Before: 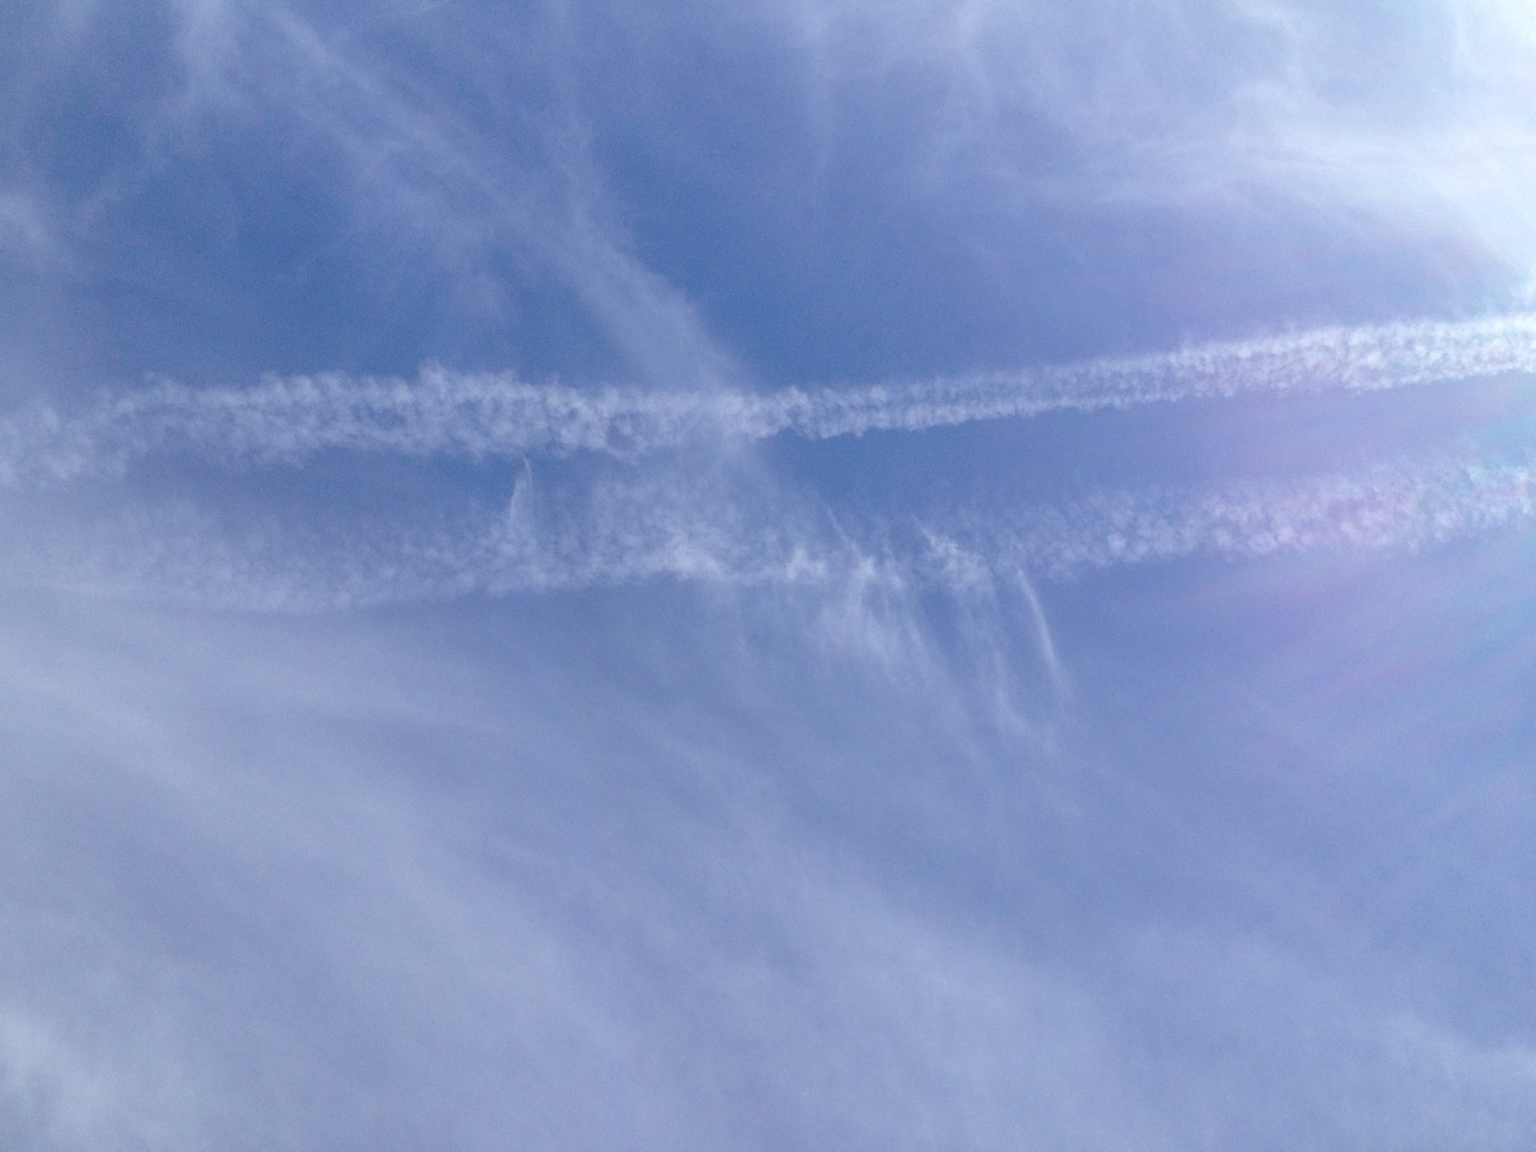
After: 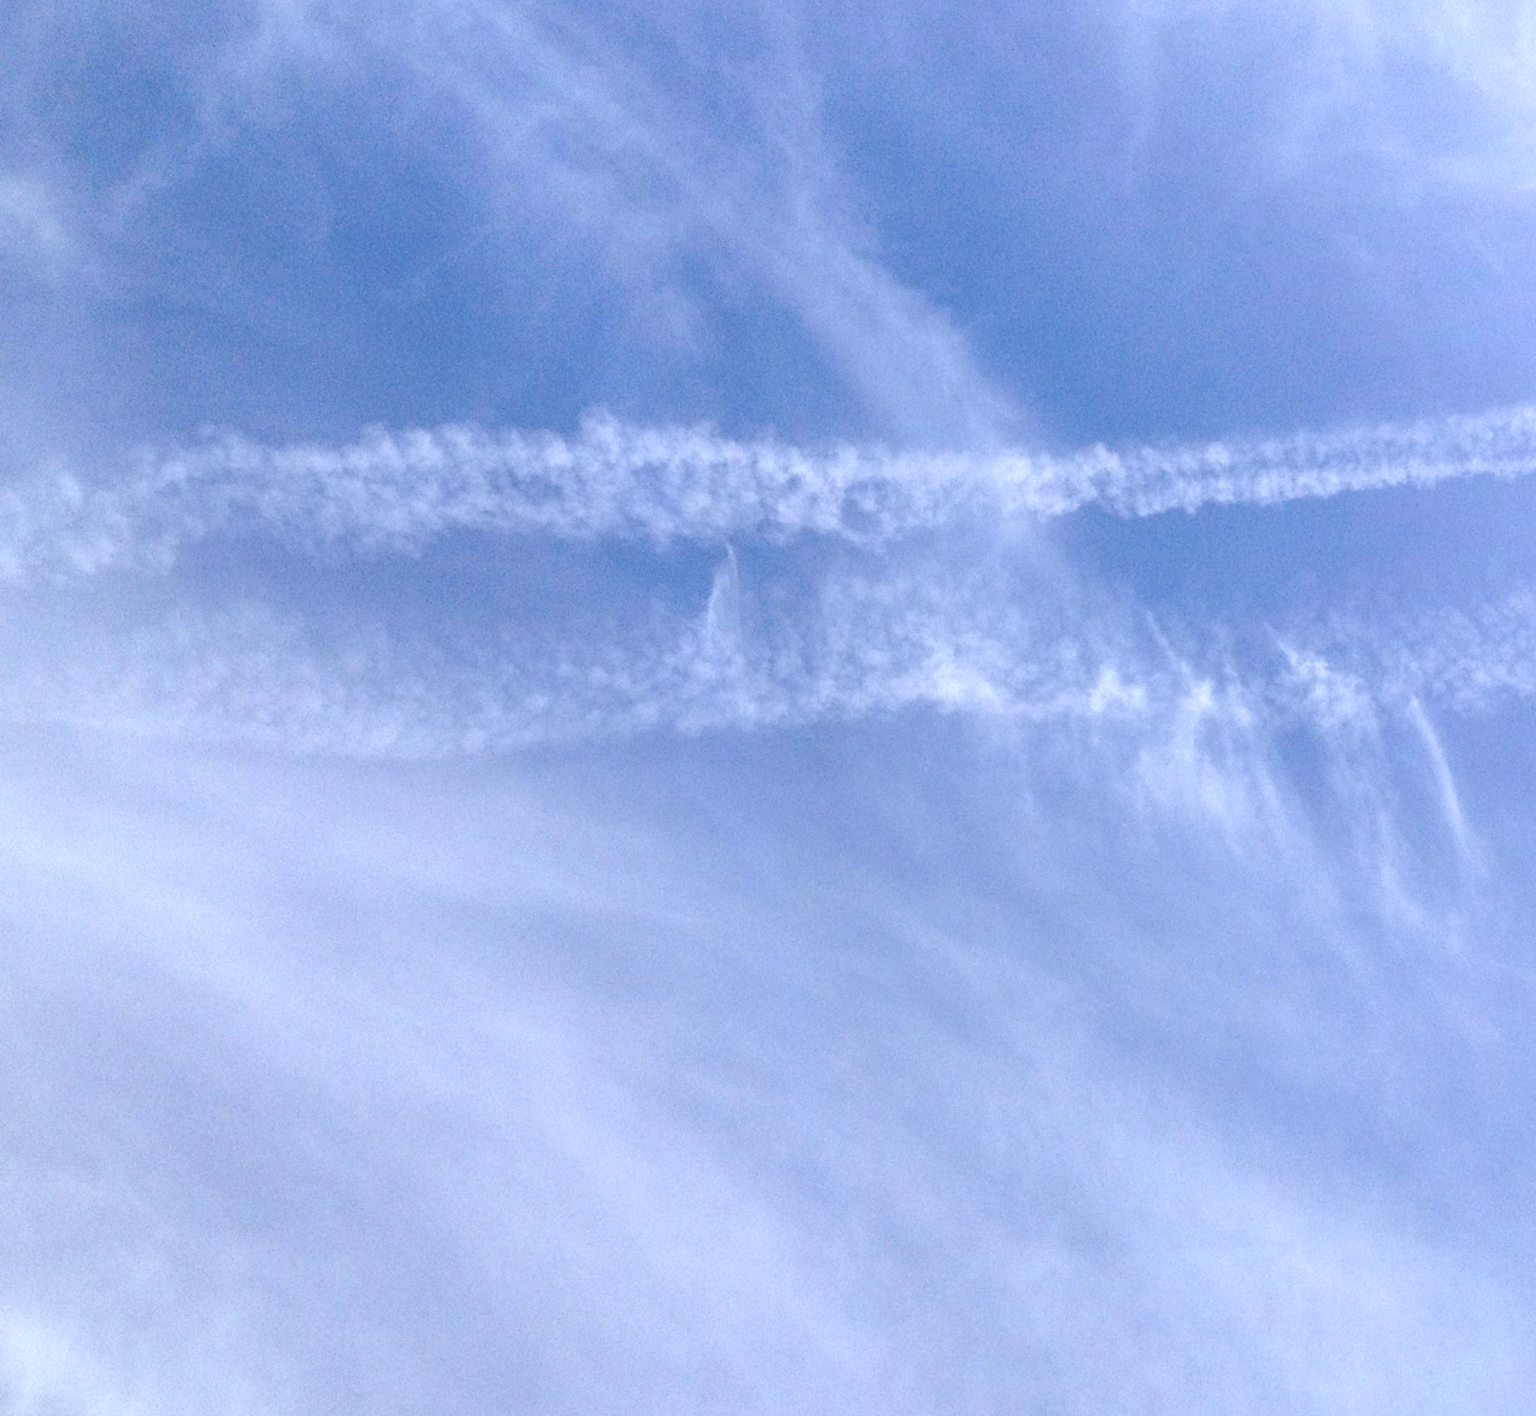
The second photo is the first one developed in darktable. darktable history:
crop: top 5.776%, right 27.848%, bottom 5.514%
local contrast: on, module defaults
exposure: black level correction 0, exposure 0.693 EV, compensate exposure bias true, compensate highlight preservation false
